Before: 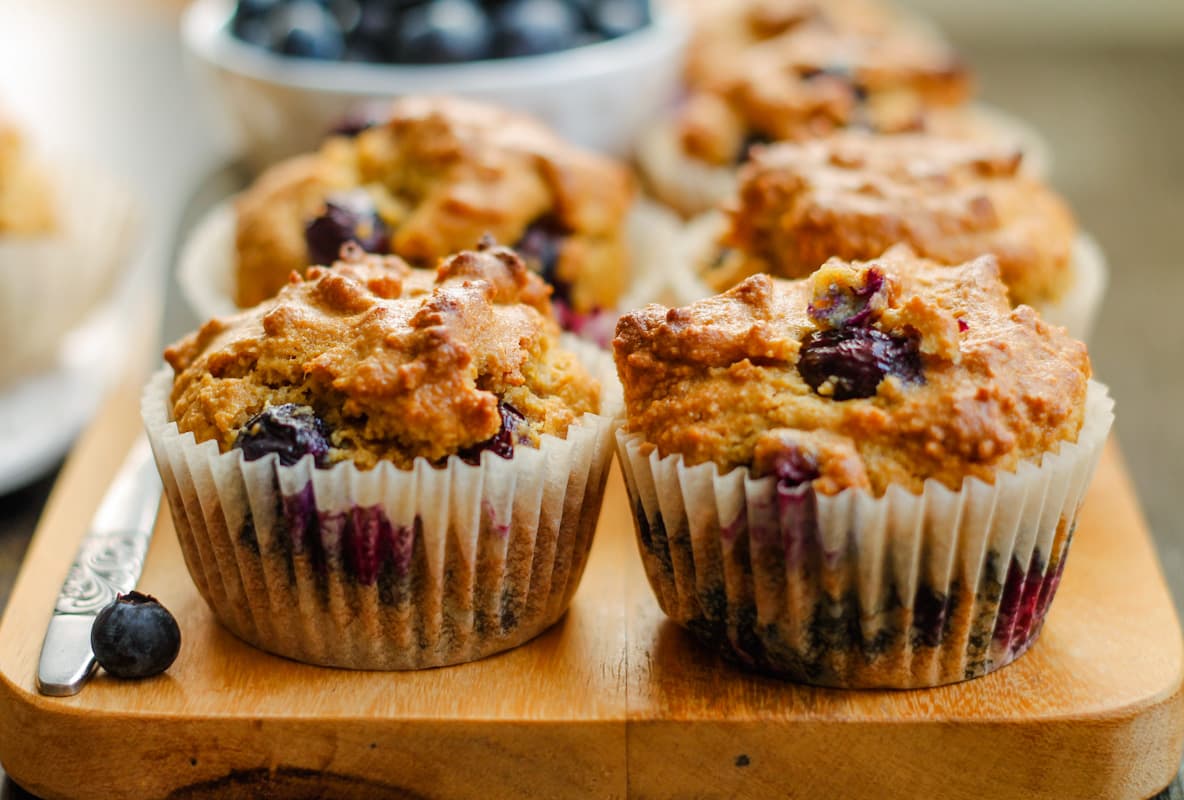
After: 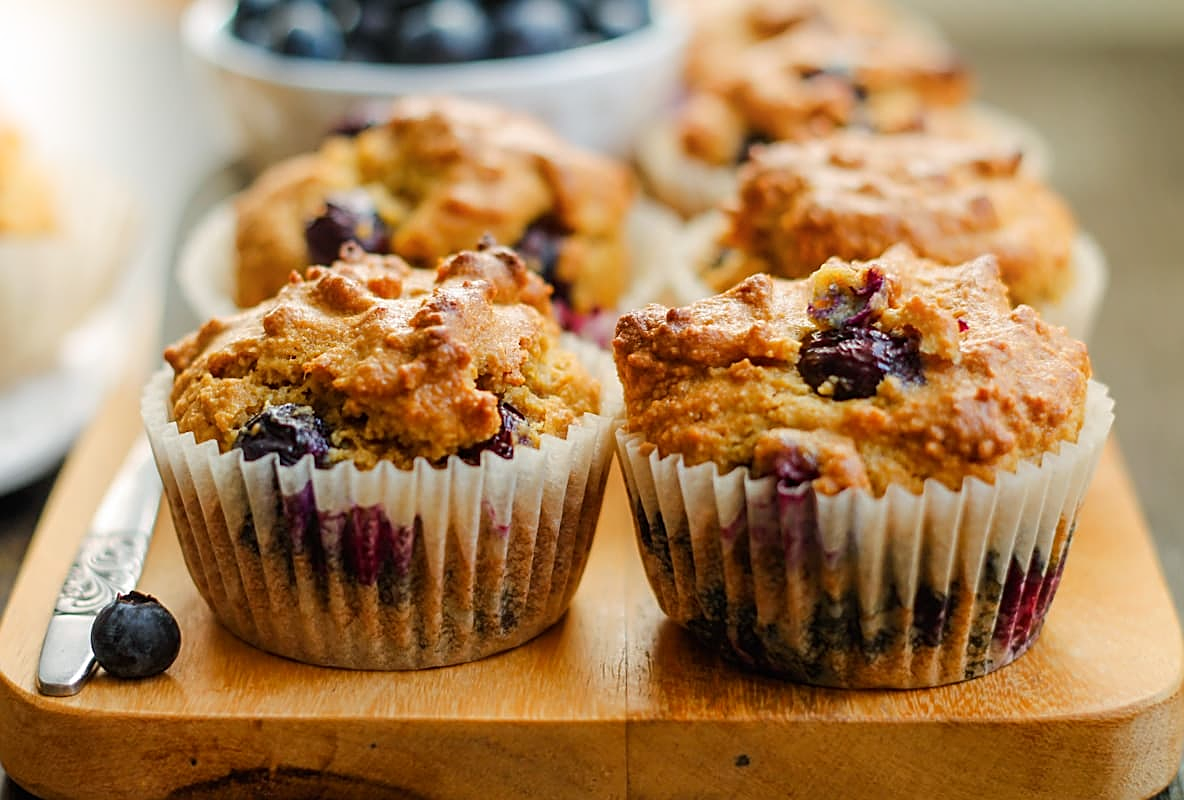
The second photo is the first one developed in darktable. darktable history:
shadows and highlights: shadows -24.38, highlights 51.43, soften with gaussian
sharpen: on, module defaults
